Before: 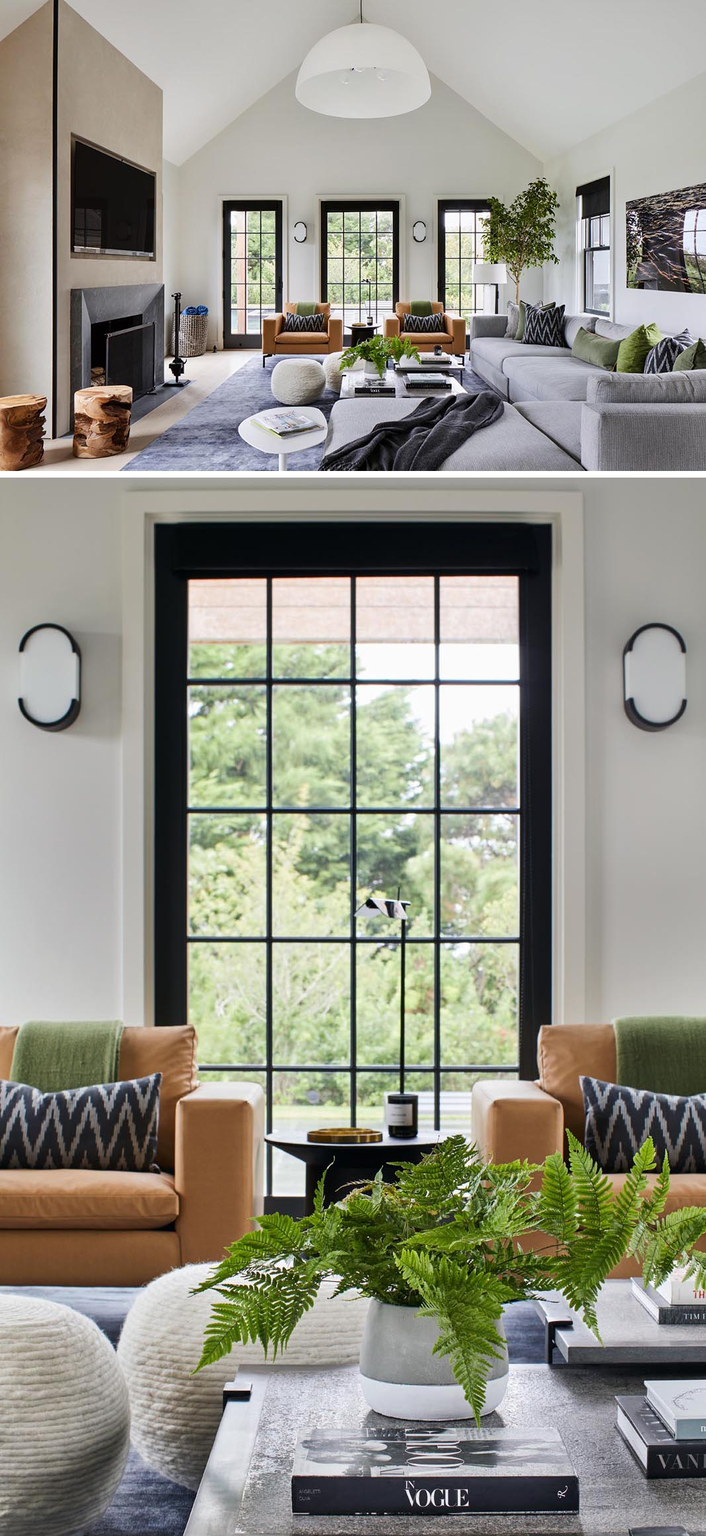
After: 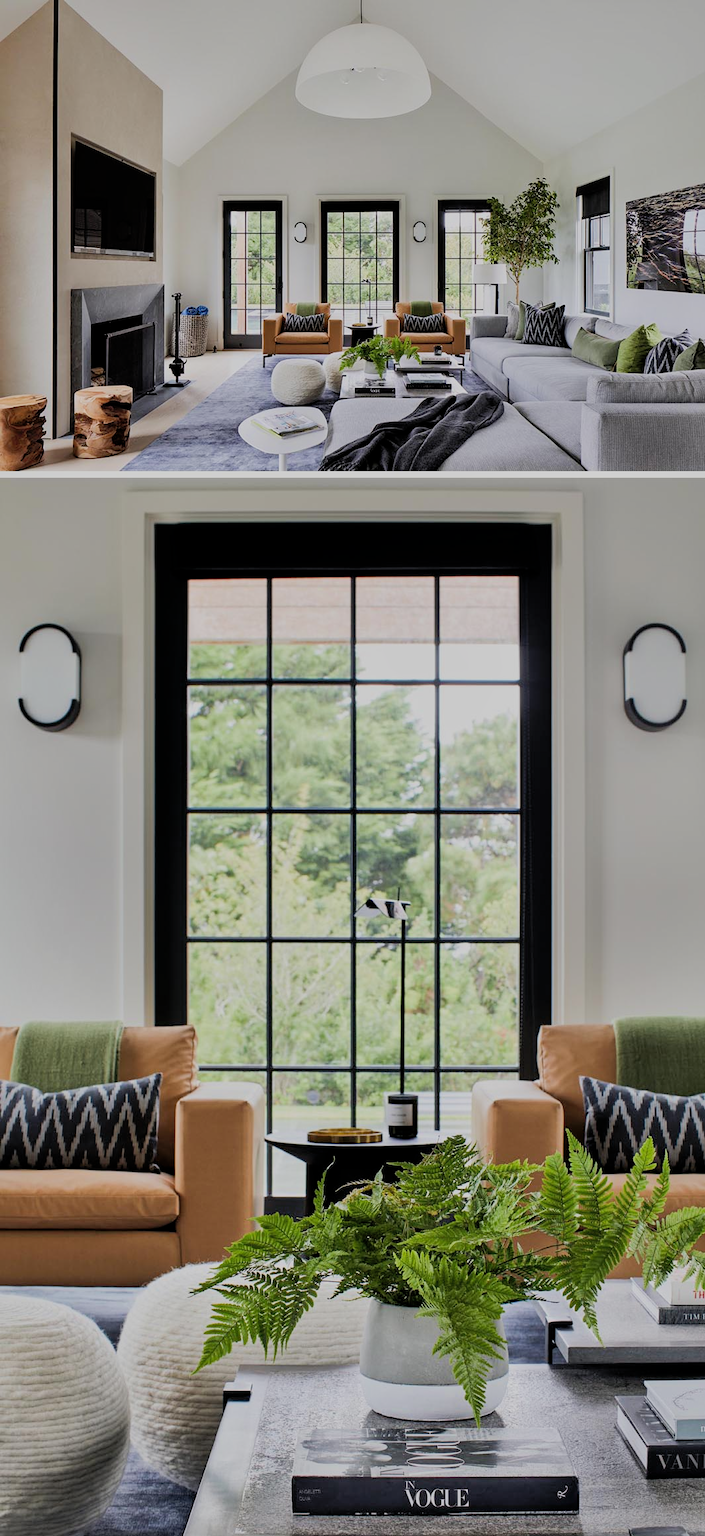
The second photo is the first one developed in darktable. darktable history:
shadows and highlights: on, module defaults
filmic rgb: middle gray luminance 29.21%, black relative exposure -10.23 EV, white relative exposure 5.5 EV, target black luminance 0%, hardness 3.92, latitude 1.55%, contrast 1.129, highlights saturation mix 3.94%, shadows ↔ highlights balance 15.2%
